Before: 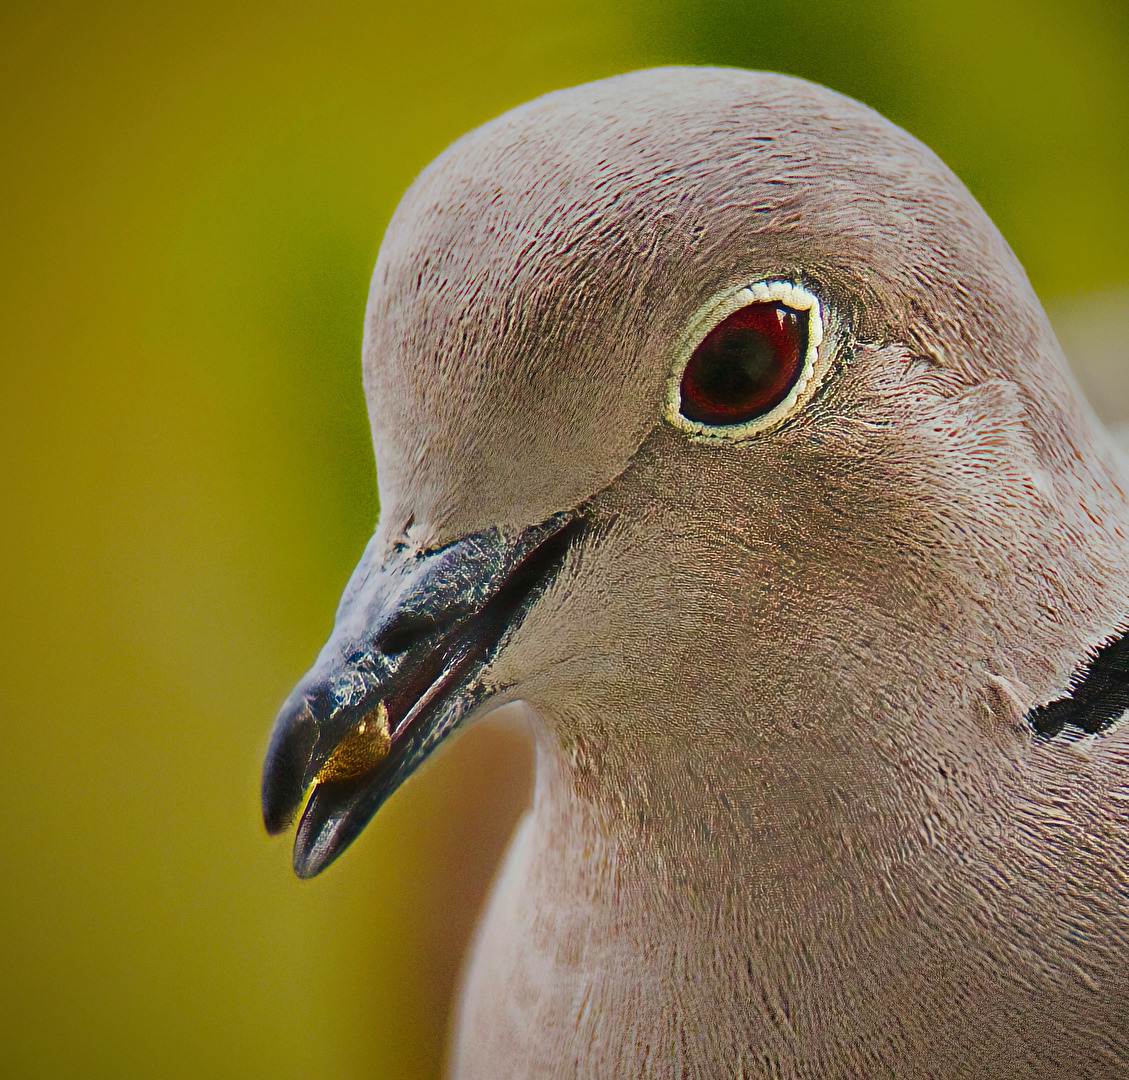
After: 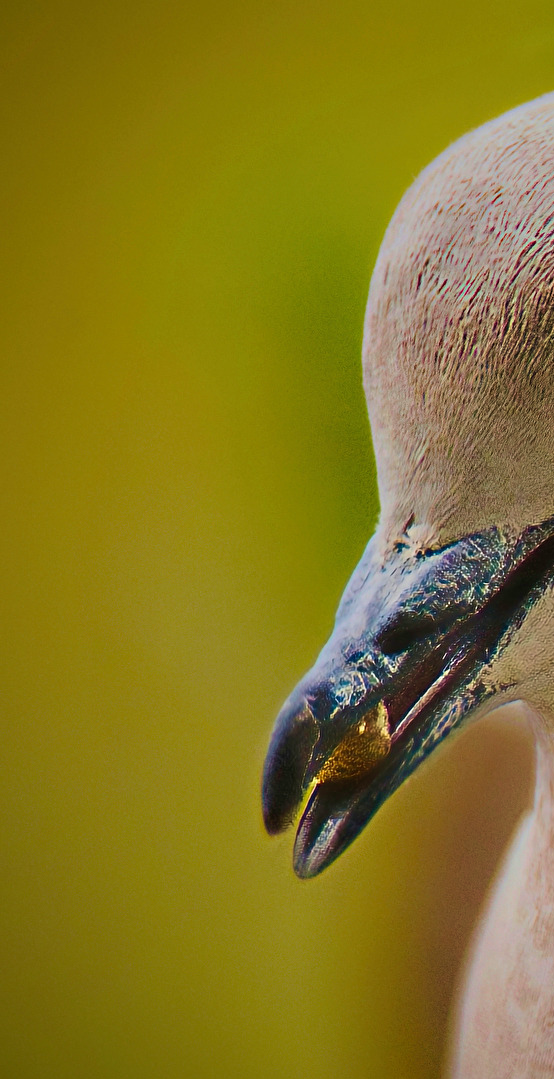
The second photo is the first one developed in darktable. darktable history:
velvia: strength 45%
crop and rotate: left 0%, top 0%, right 50.845%
